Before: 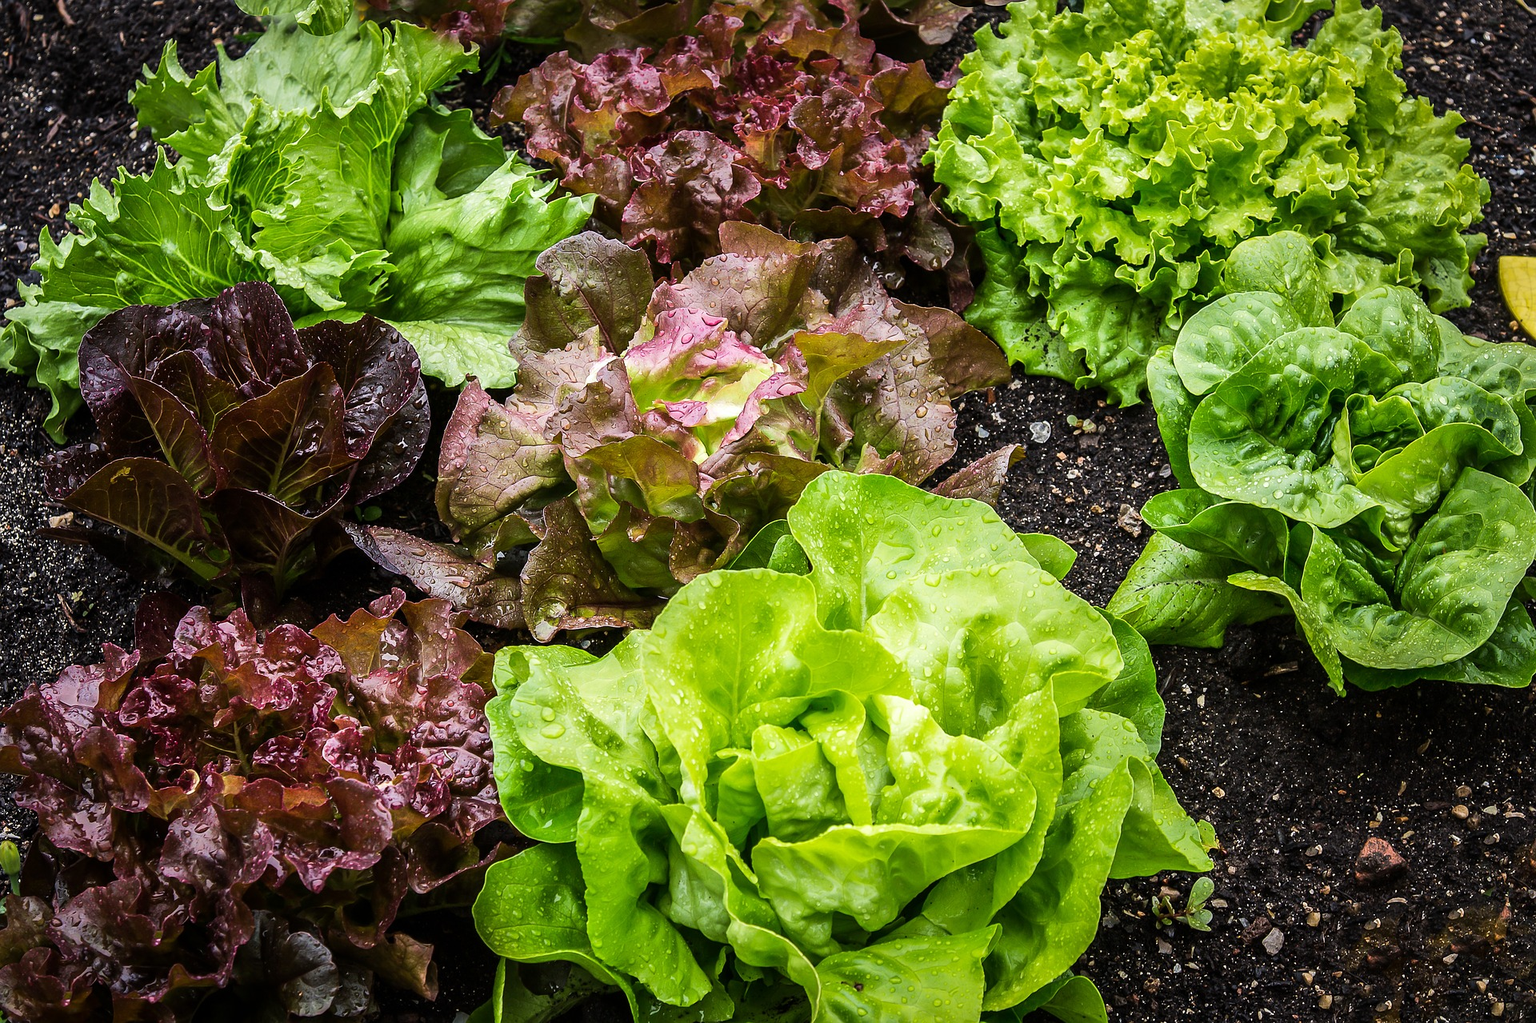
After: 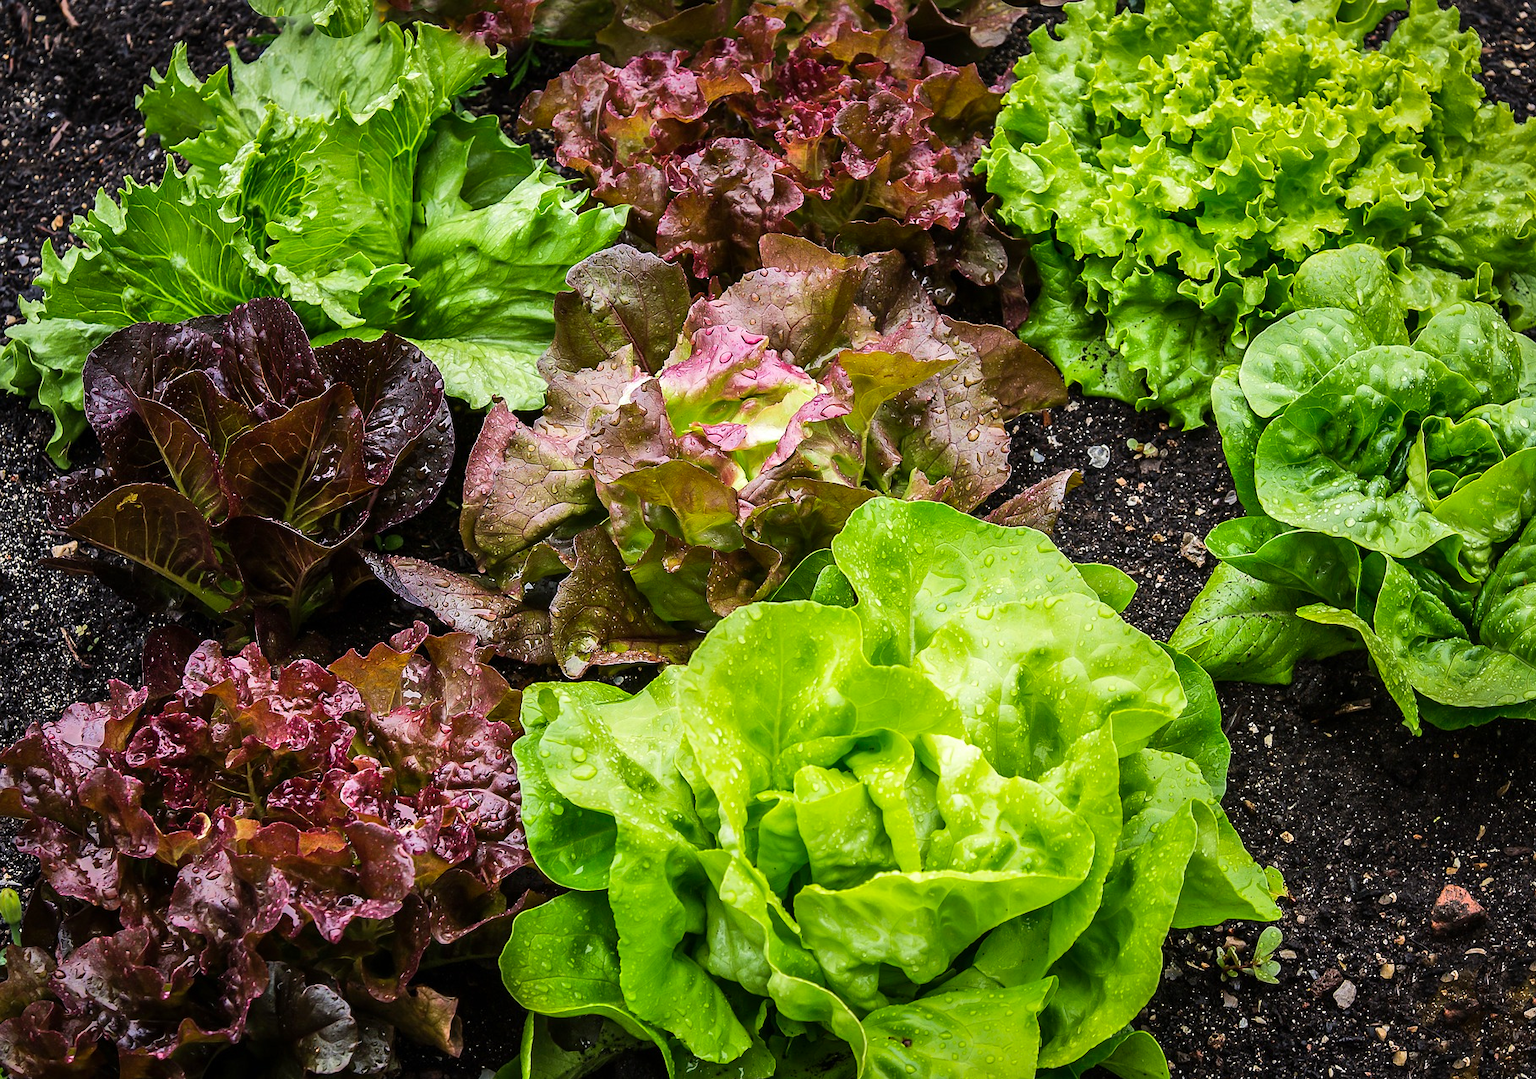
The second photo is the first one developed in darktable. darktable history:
crop and rotate: left 0%, right 5.289%
contrast brightness saturation: saturation 0.122
shadows and highlights: shadows 36.14, highlights -27.38, soften with gaussian
